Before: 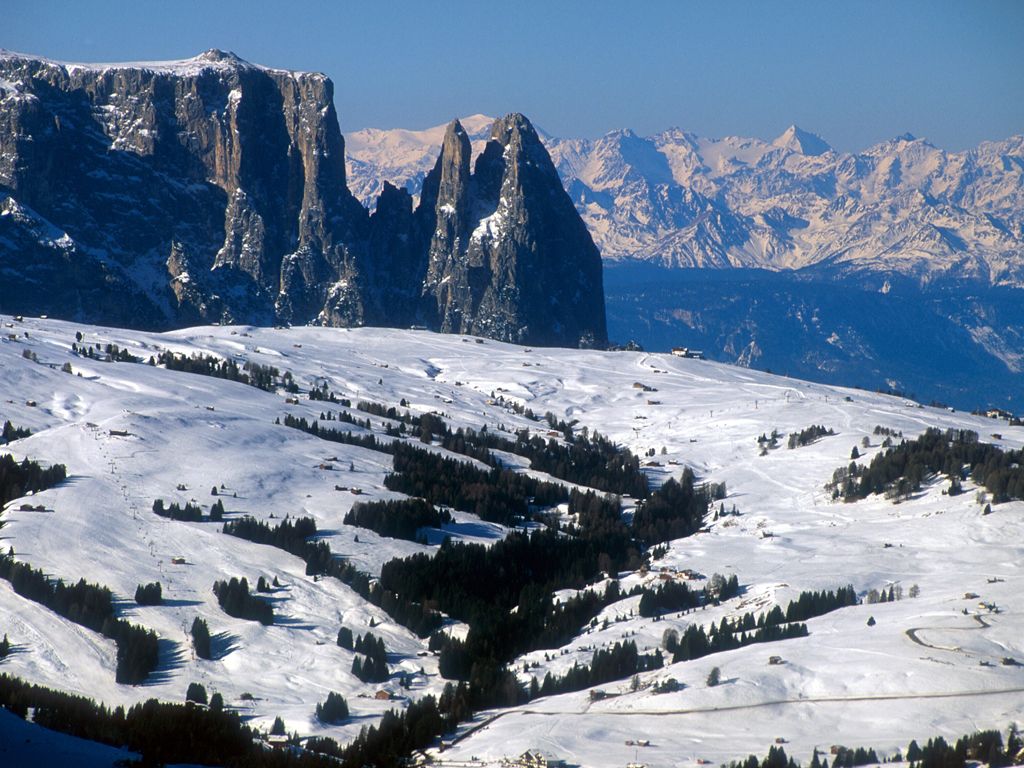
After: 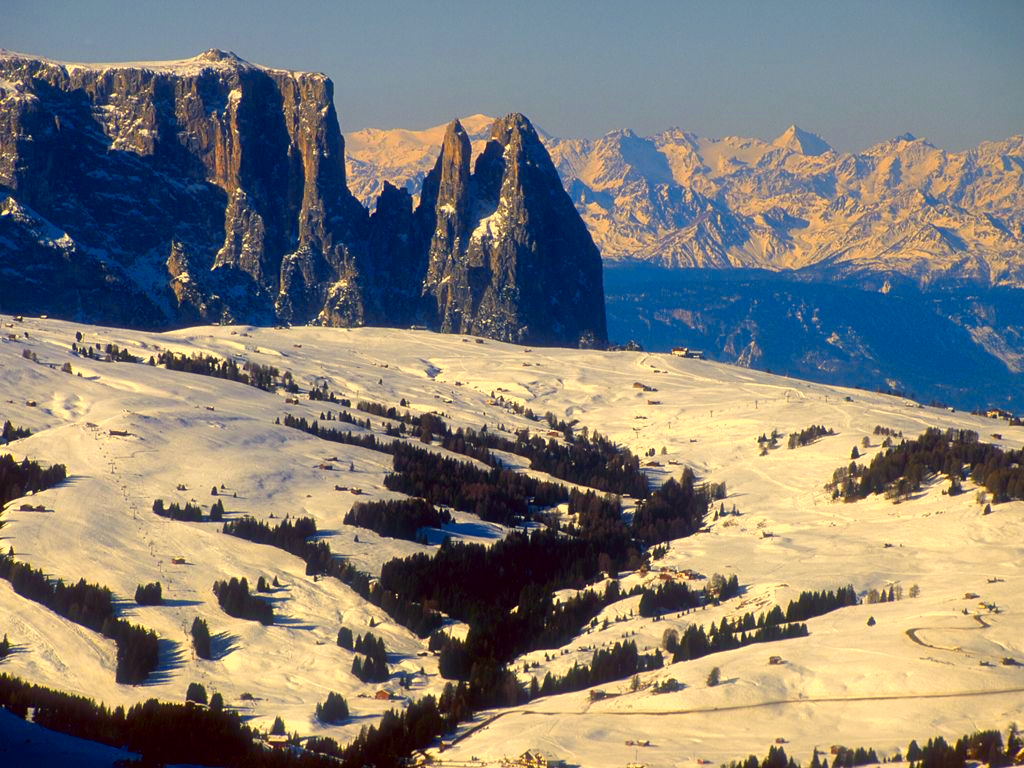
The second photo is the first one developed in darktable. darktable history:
color balance rgb: perceptual saturation grading › global saturation 35%, perceptual saturation grading › highlights -30%, perceptual saturation grading › shadows 35%, perceptual brilliance grading › global brilliance 3%, perceptual brilliance grading › highlights -3%, perceptual brilliance grading › shadows 3%
color correction: highlights a* -0.482, highlights b* 40, shadows a* 9.8, shadows b* -0.161
color zones: curves: ch1 [(0.235, 0.558) (0.75, 0.5)]; ch2 [(0.25, 0.462) (0.749, 0.457)], mix 40.67%
